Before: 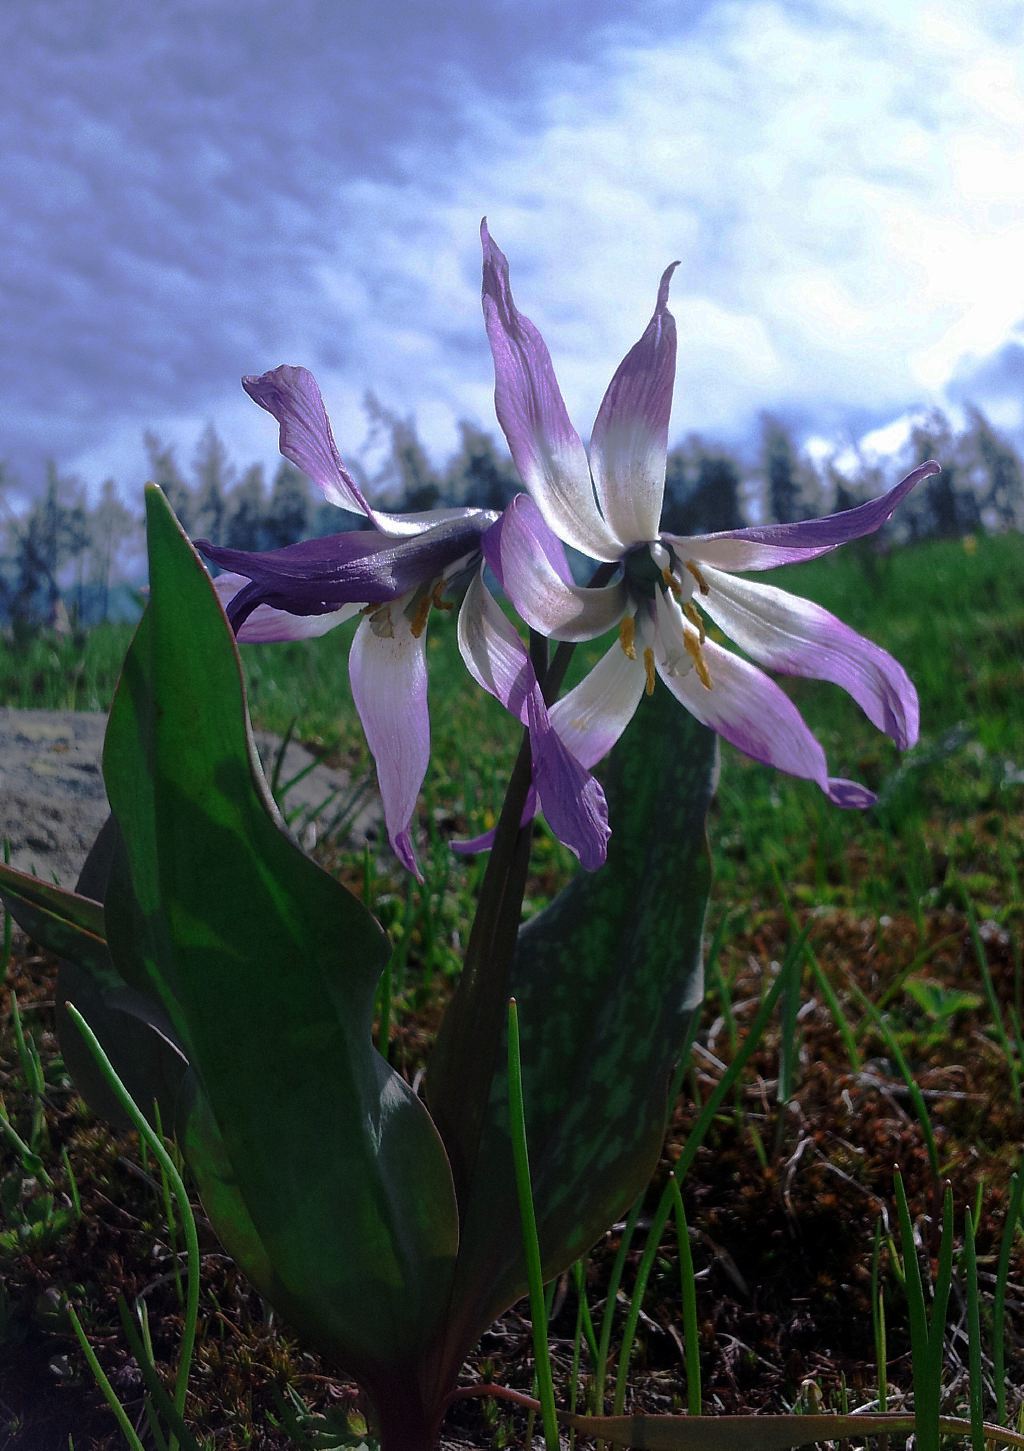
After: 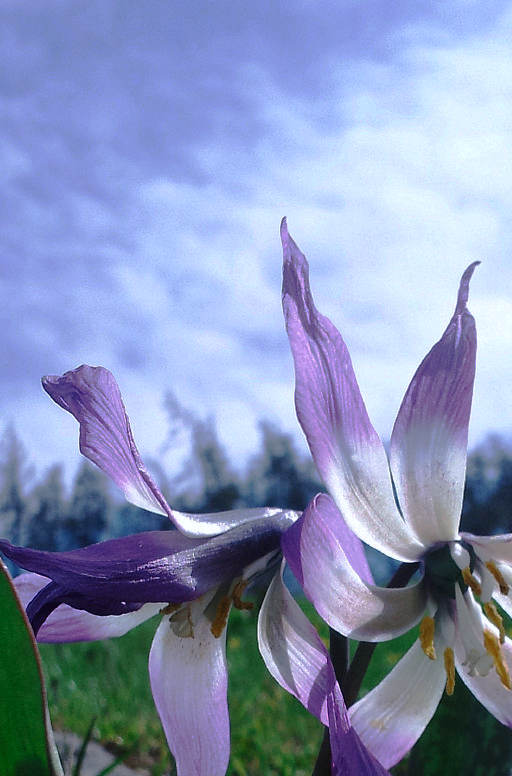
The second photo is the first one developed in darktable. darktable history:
crop: left 19.556%, right 30.401%, bottom 46.458%
white balance: red 0.976, blue 1.04
tone curve: curves: ch0 [(0, 0) (0.004, 0.002) (0.02, 0.013) (0.218, 0.218) (0.664, 0.718) (0.832, 0.873) (1, 1)], preserve colors none
